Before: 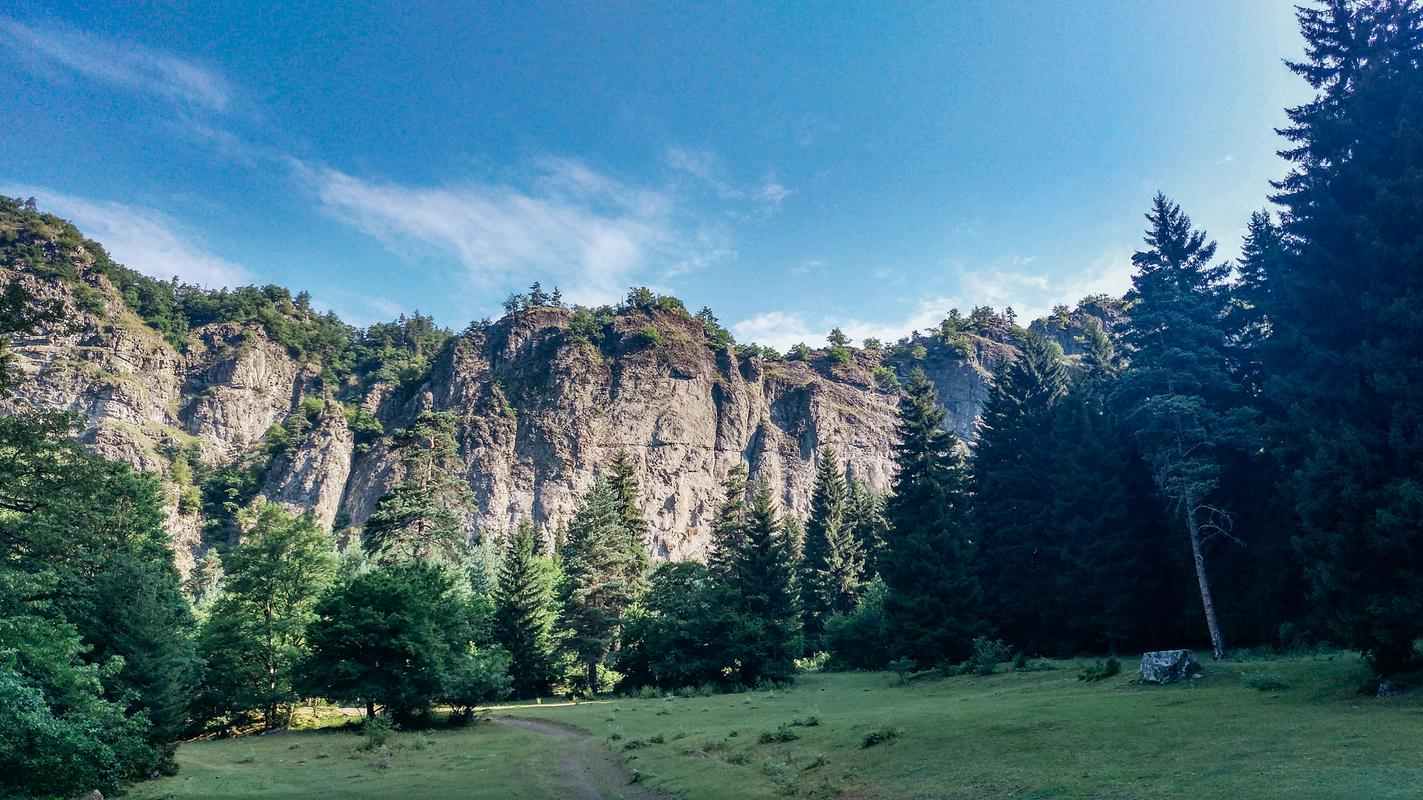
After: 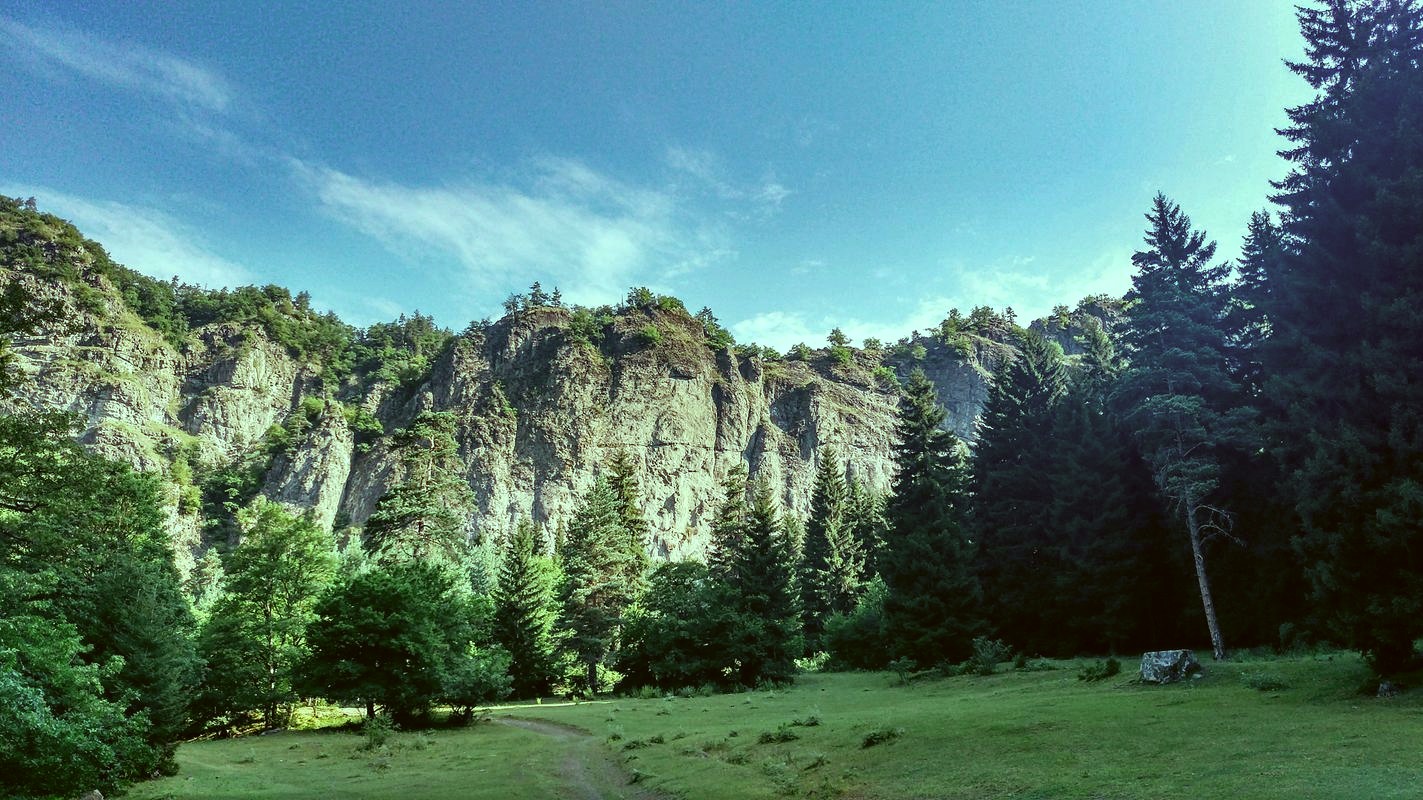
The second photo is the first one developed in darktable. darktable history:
color correction: highlights a* -1.43, highlights b* 10.12, shadows a* 0.395, shadows b* 19.35
color balance: mode lift, gamma, gain (sRGB), lift [0.997, 0.979, 1.021, 1.011], gamma [1, 1.084, 0.916, 0.998], gain [1, 0.87, 1.13, 1.101], contrast 4.55%, contrast fulcrum 38.24%, output saturation 104.09%
